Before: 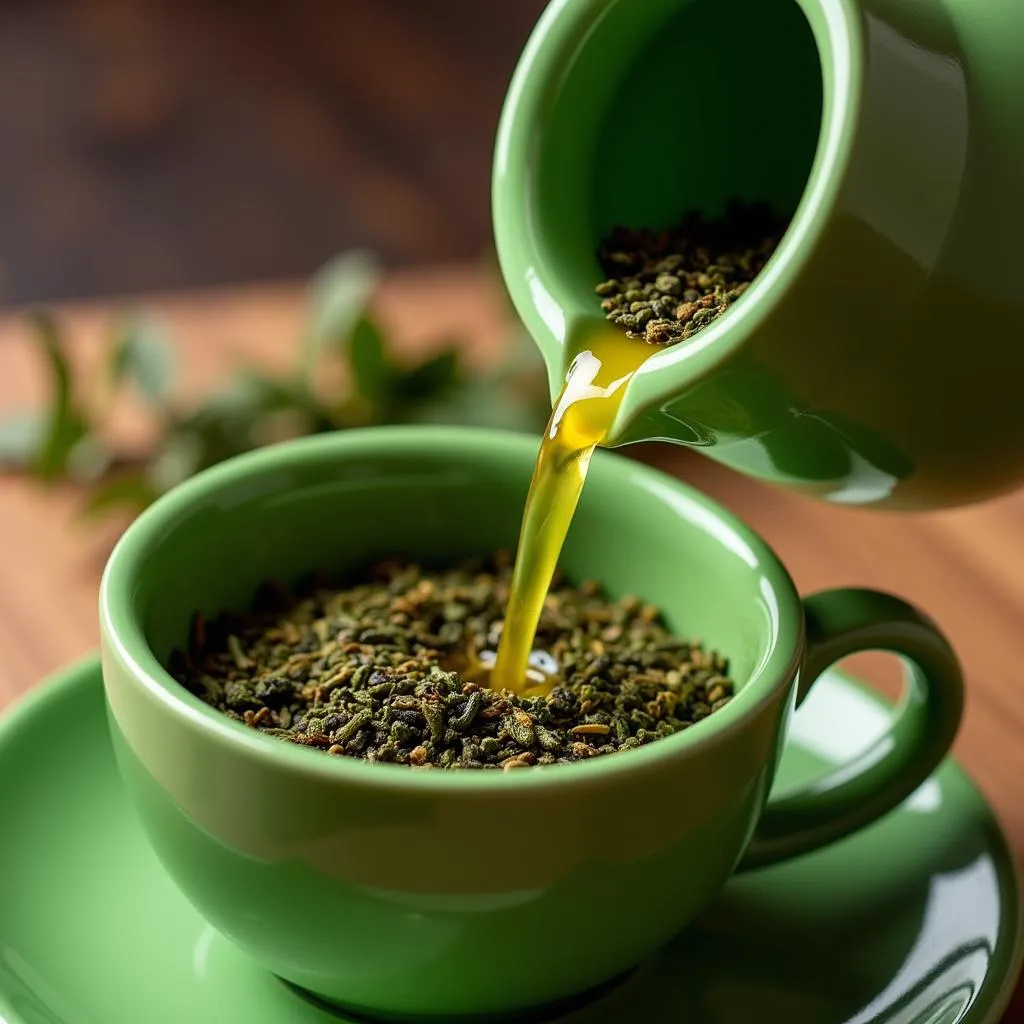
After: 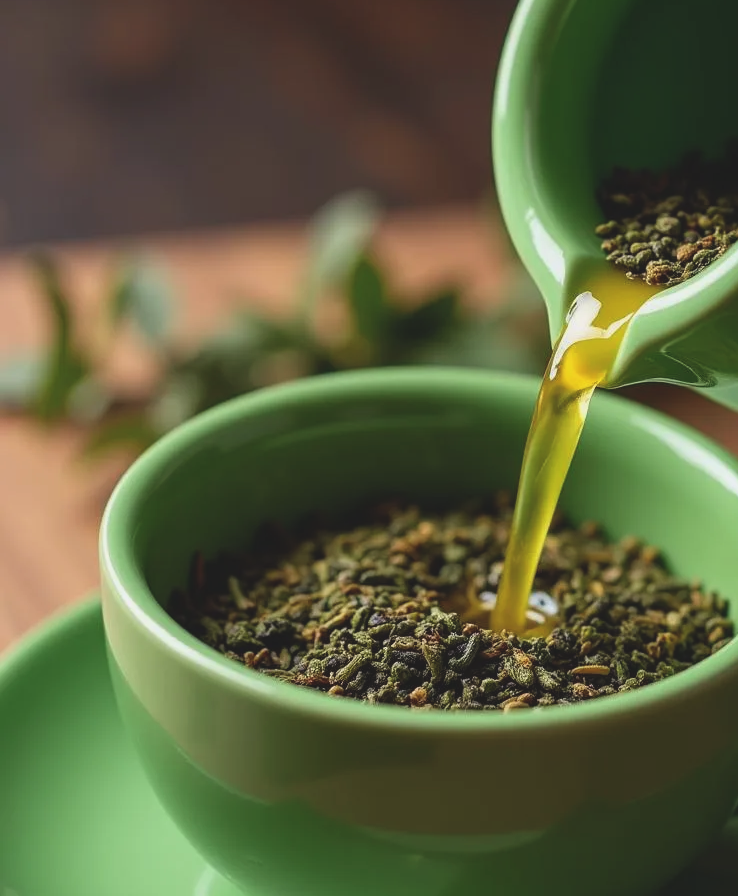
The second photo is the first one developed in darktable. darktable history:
exposure: black level correction -0.014, exposure -0.193 EV, compensate highlight preservation false
crop: top 5.803%, right 27.864%, bottom 5.804%
